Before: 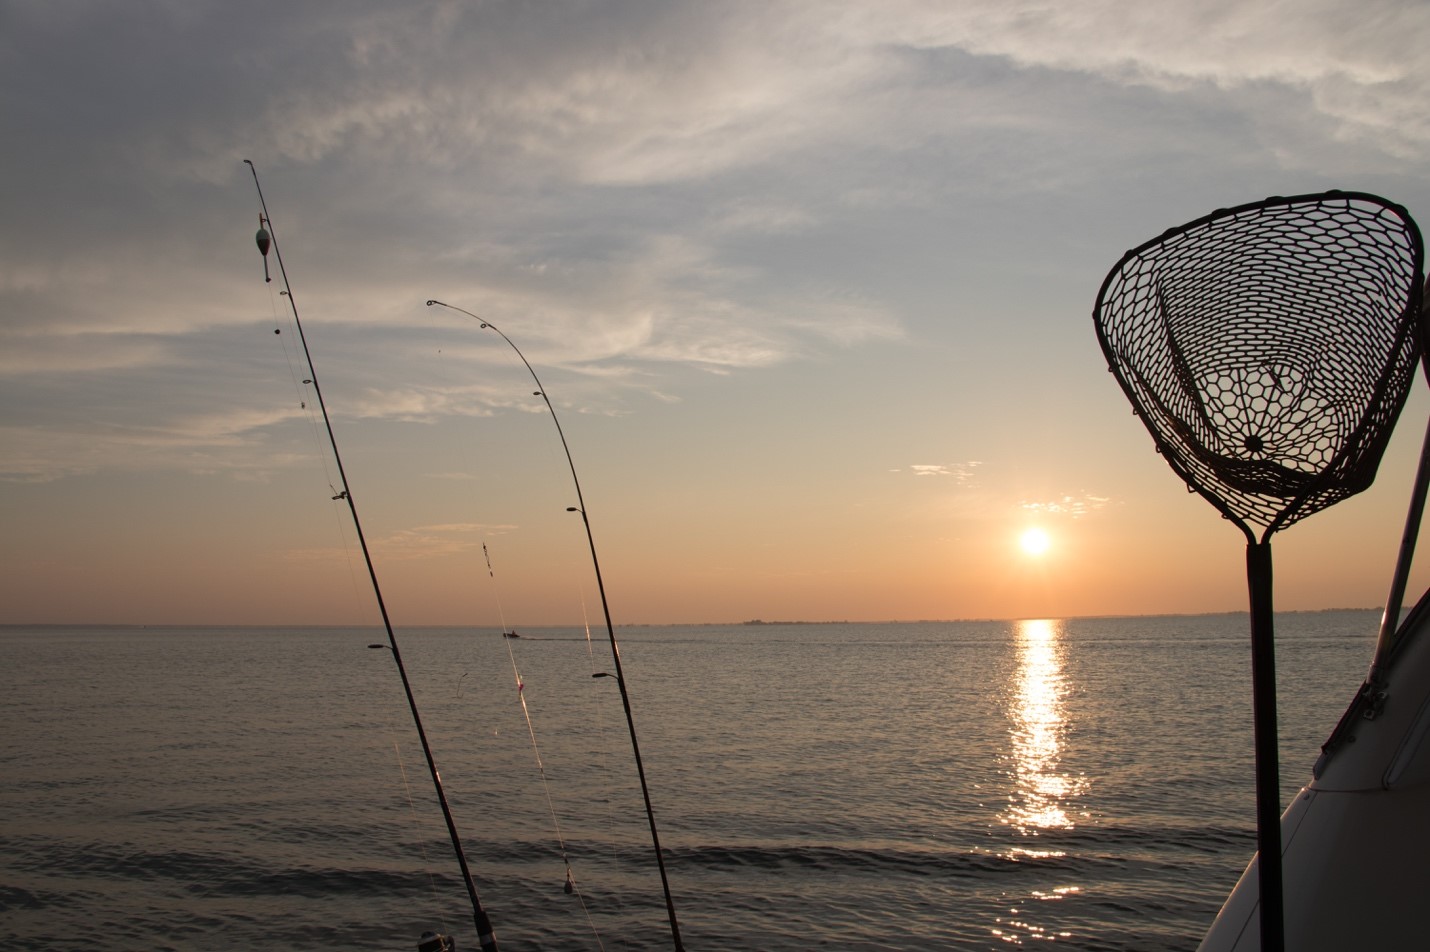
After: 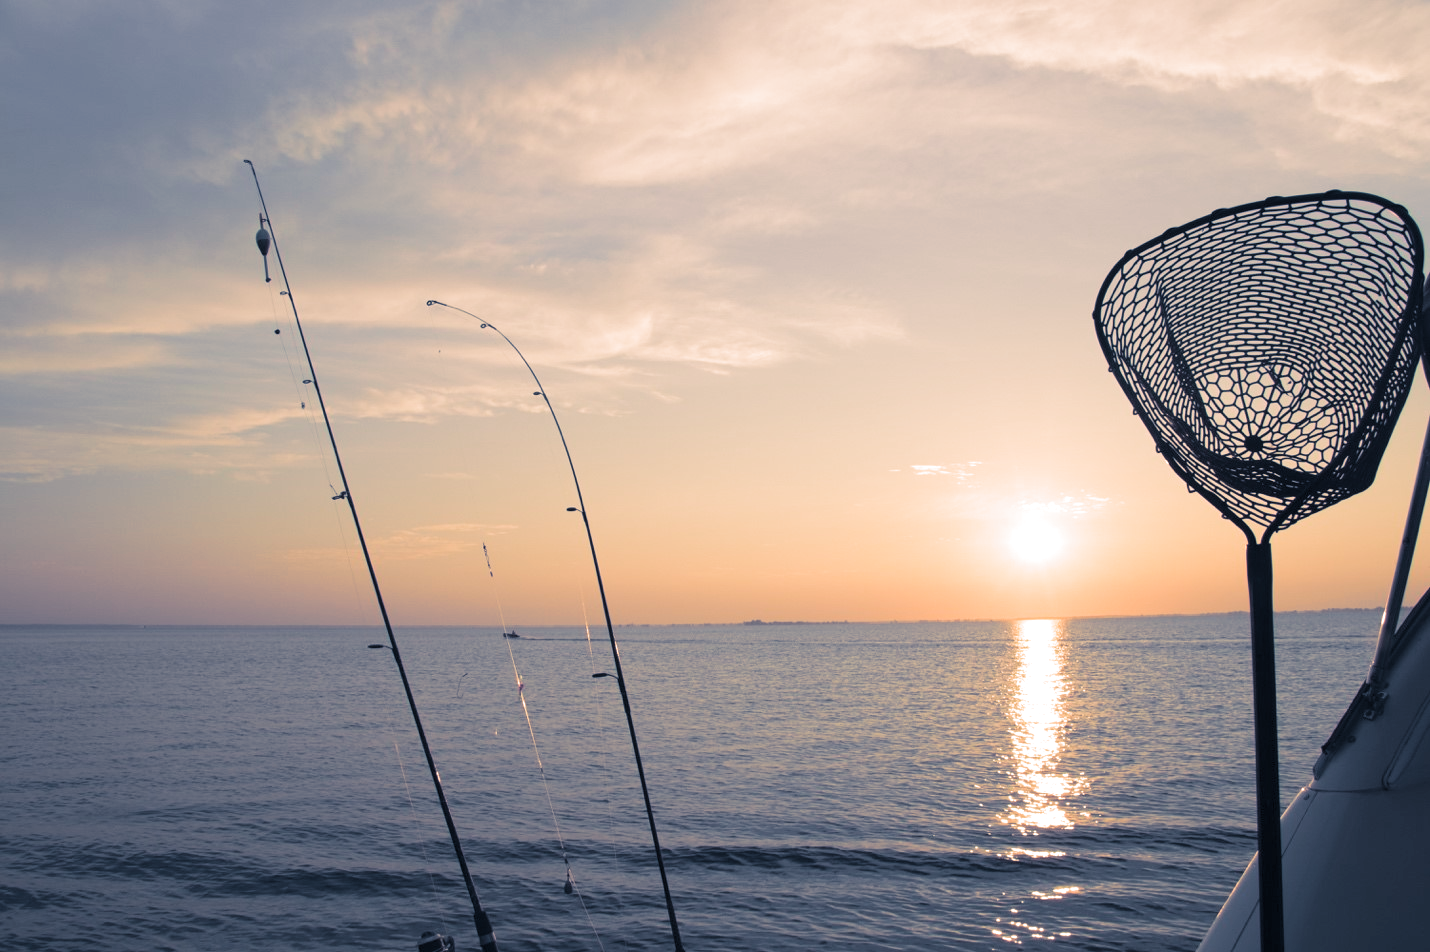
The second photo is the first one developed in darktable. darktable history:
split-toning: shadows › hue 226.8°, shadows › saturation 0.56, highlights › hue 28.8°, balance -40, compress 0%
contrast brightness saturation: brightness 0.15
exposure: black level correction 0, exposure 0.5 EV, compensate exposure bias true, compensate highlight preservation false
